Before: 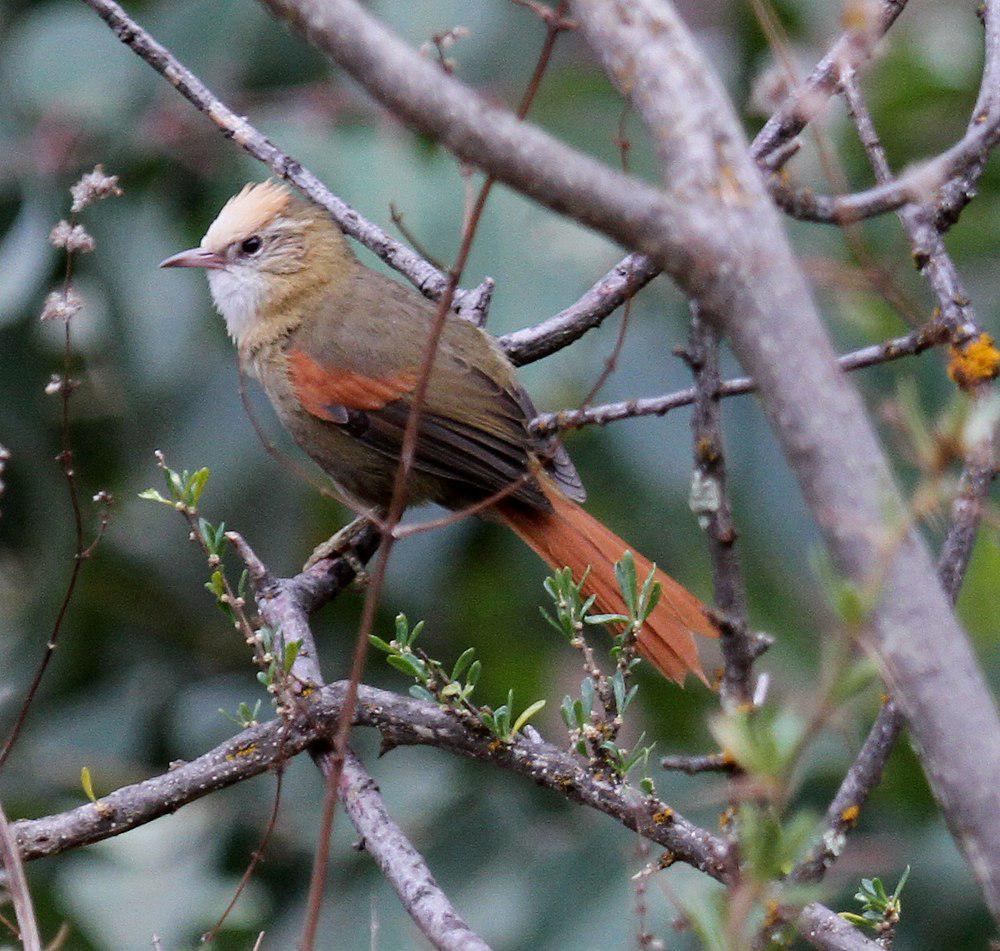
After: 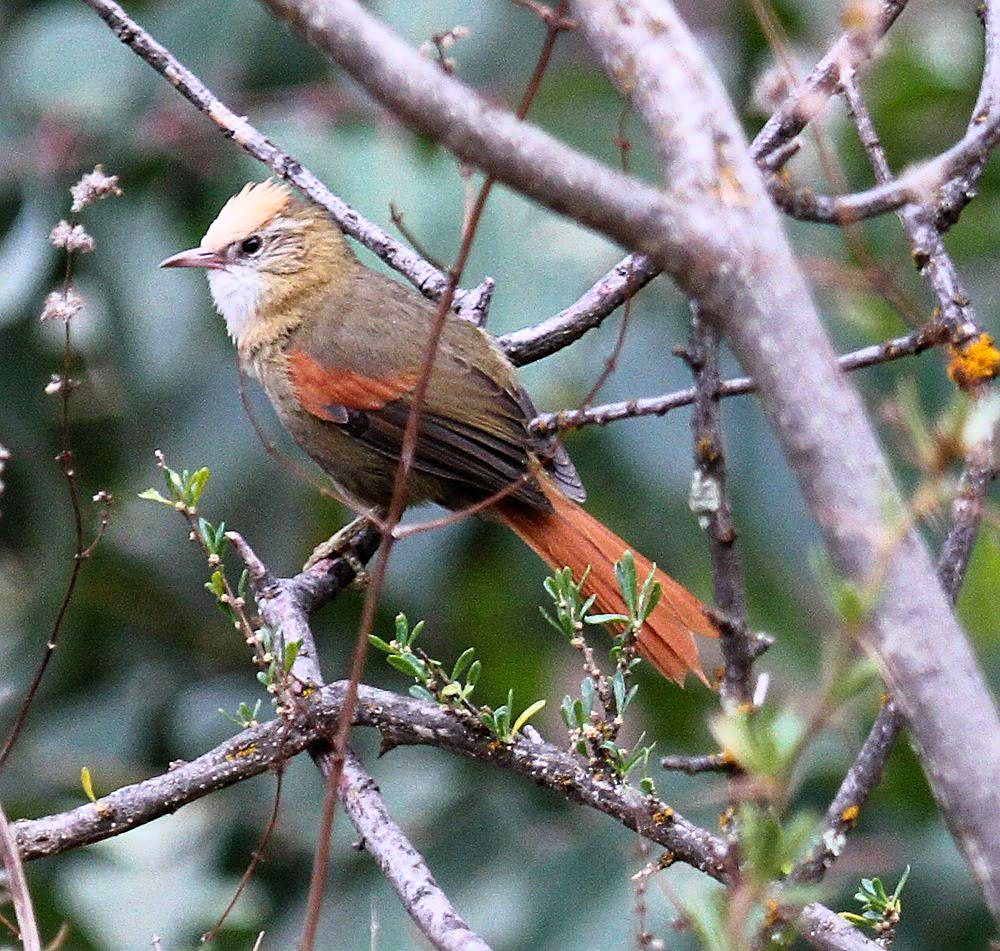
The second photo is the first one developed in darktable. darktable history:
contrast brightness saturation: contrast 0.2, brightness 0.16, saturation 0.22
shadows and highlights: low approximation 0.01, soften with gaussian
base curve: curves: ch0 [(0, 0) (0.257, 0.25) (0.482, 0.586) (0.757, 0.871) (1, 1)]
sharpen: on, module defaults
